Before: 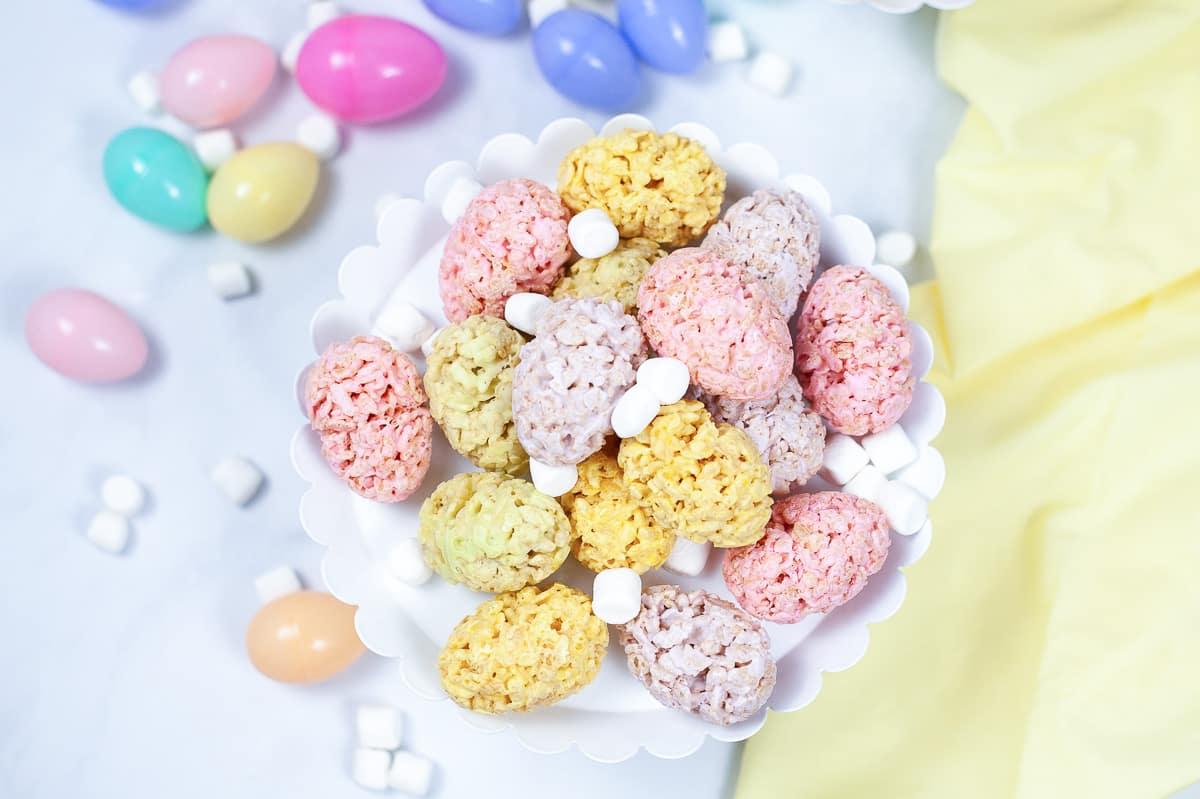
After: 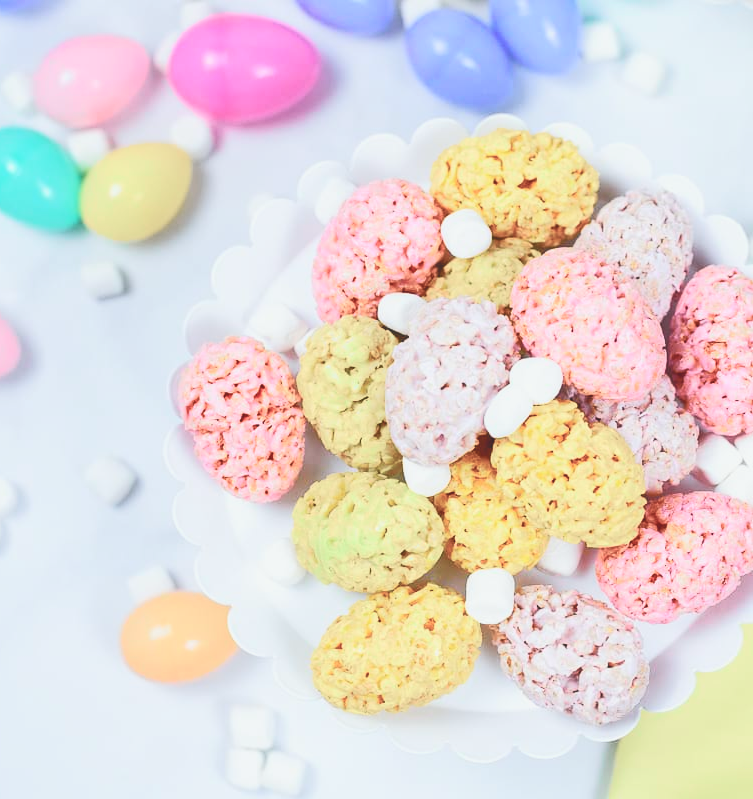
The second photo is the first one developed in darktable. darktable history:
crop: left 10.644%, right 26.528%
exposure: black level correction -0.023, exposure -0.039 EV, compensate highlight preservation false
tone curve: curves: ch0 [(0, 0.013) (0.104, 0.103) (0.258, 0.267) (0.448, 0.487) (0.709, 0.794) (0.895, 0.915) (0.994, 0.971)]; ch1 [(0, 0) (0.335, 0.298) (0.446, 0.413) (0.488, 0.484) (0.515, 0.508) (0.584, 0.623) (0.635, 0.661) (1, 1)]; ch2 [(0, 0) (0.314, 0.306) (0.436, 0.447) (0.502, 0.503) (0.538, 0.541) (0.568, 0.603) (0.641, 0.635) (0.717, 0.701) (1, 1)], color space Lab, independent channels, preserve colors none
